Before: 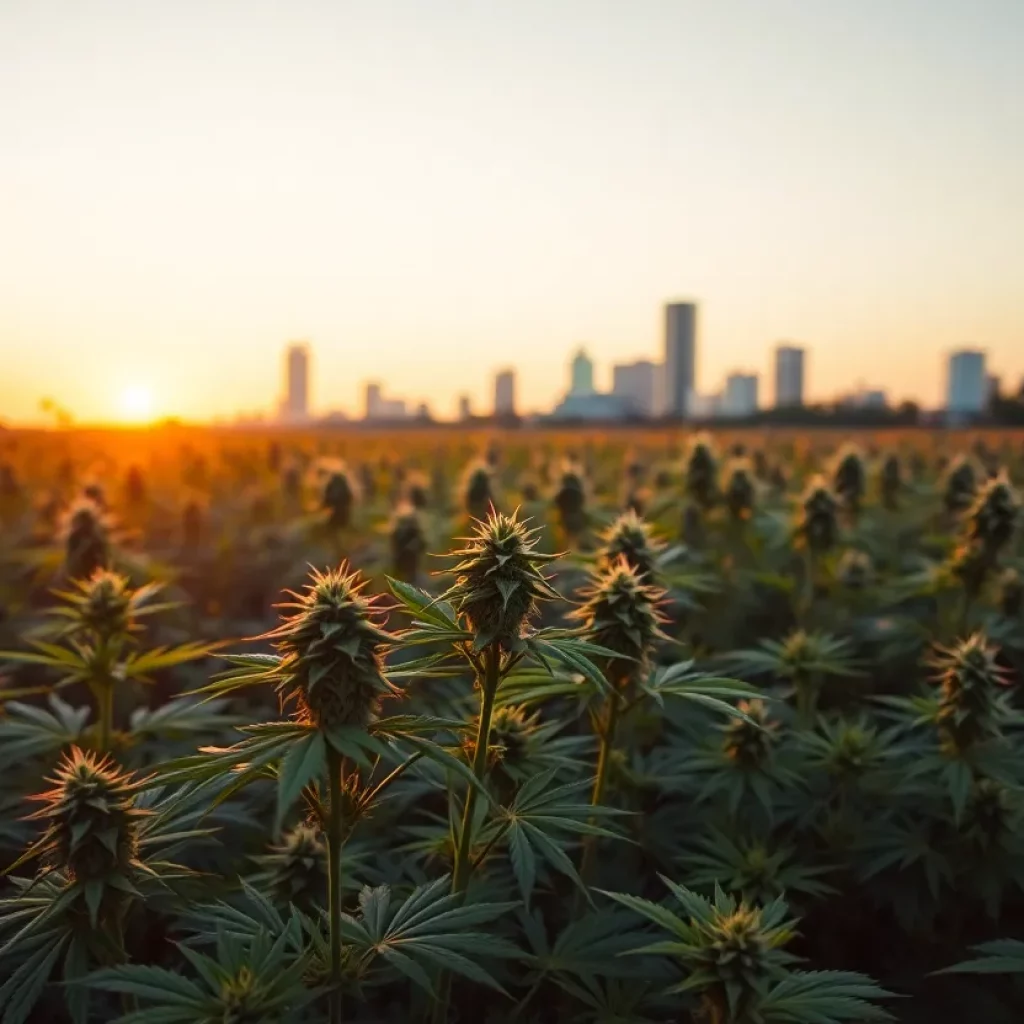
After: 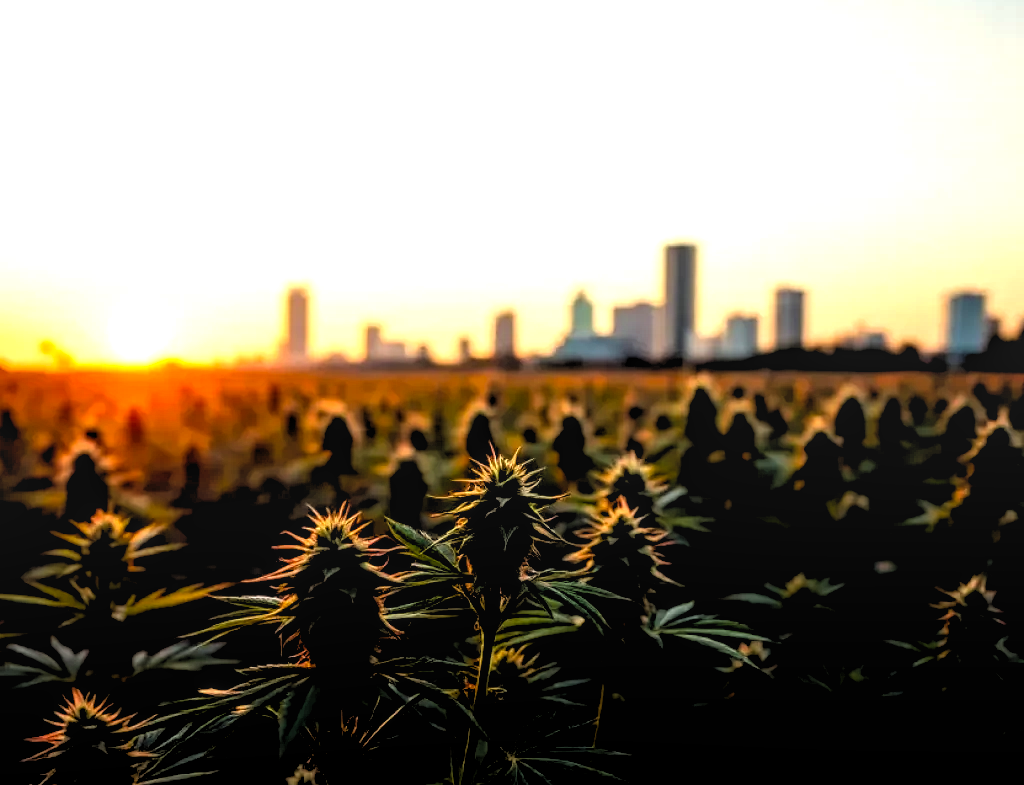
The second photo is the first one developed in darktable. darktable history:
local contrast: on, module defaults
color balance: lift [0.991, 1, 1, 1], gamma [0.996, 1, 1, 1], input saturation 98.52%, contrast 20.34%, output saturation 103.72%
rgb levels: levels [[0.034, 0.472, 0.904], [0, 0.5, 1], [0, 0.5, 1]]
crop: top 5.667%, bottom 17.637%
